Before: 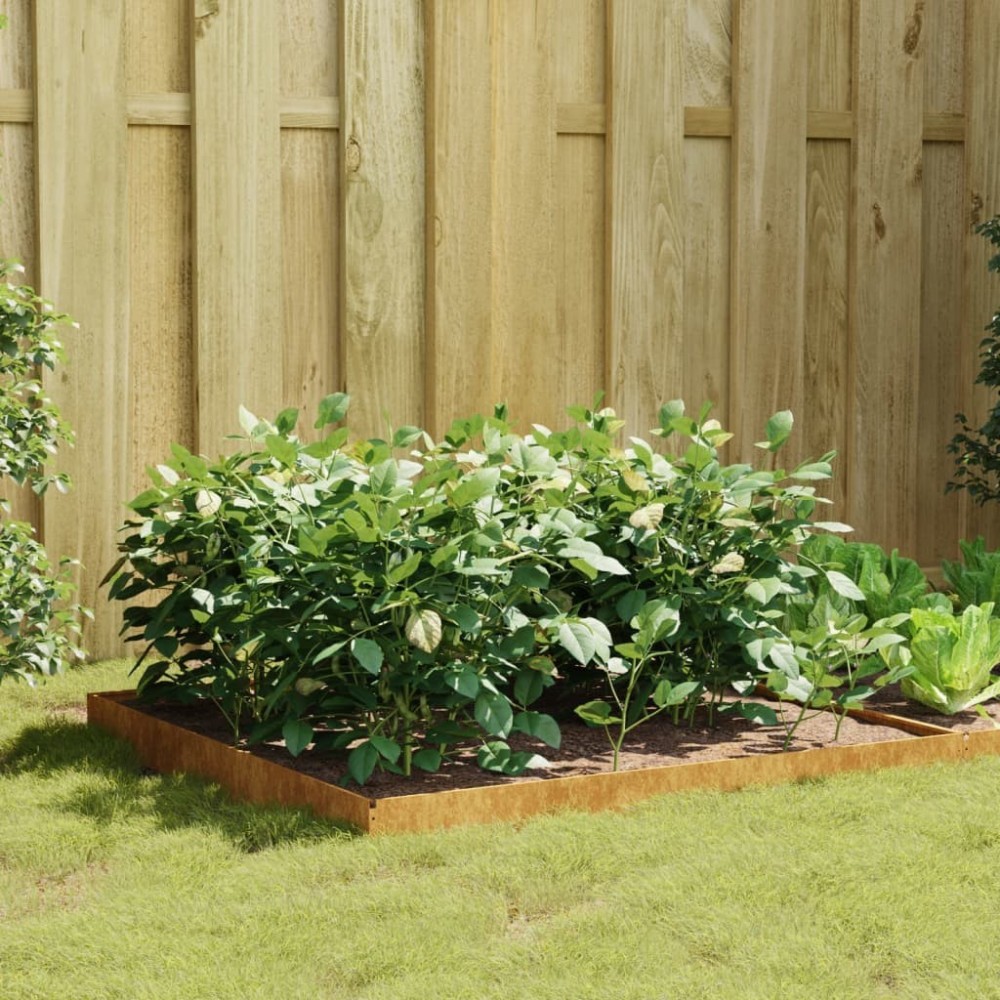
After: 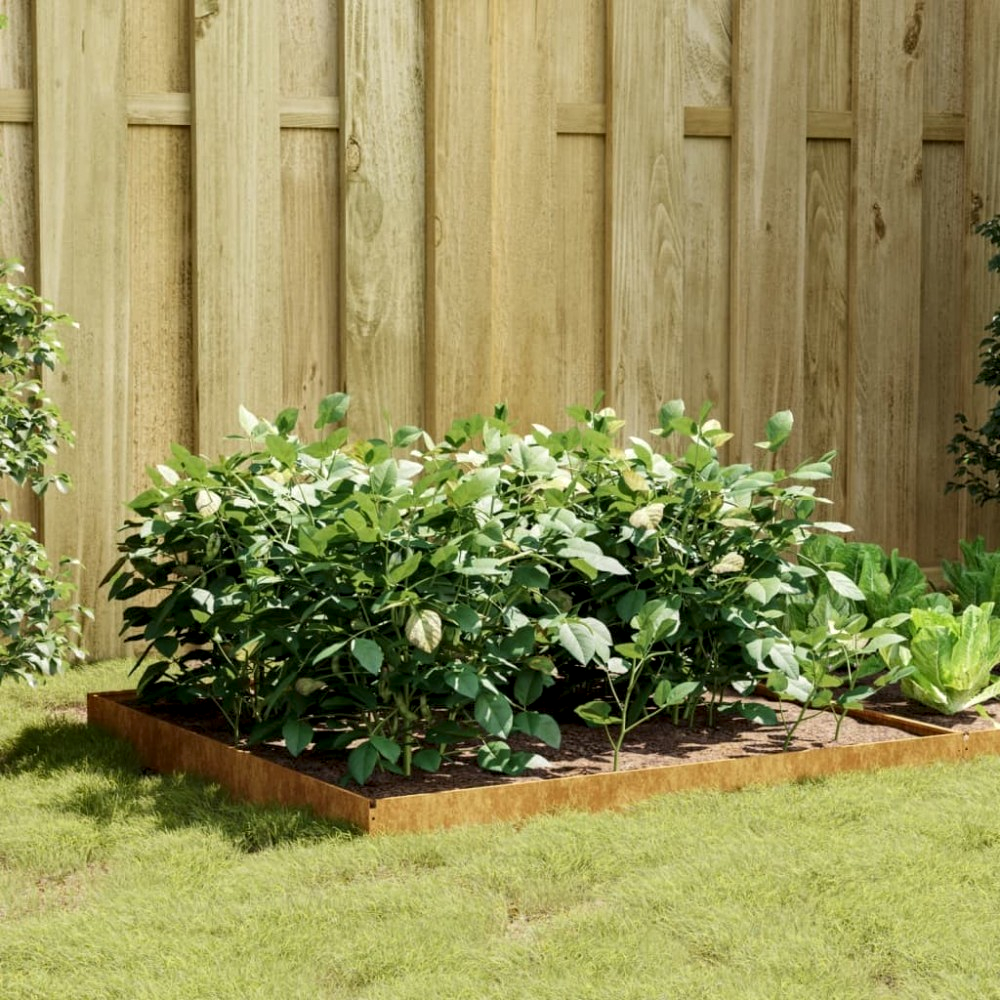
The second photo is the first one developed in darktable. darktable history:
local contrast: highlights 26%, shadows 77%, midtone range 0.743
